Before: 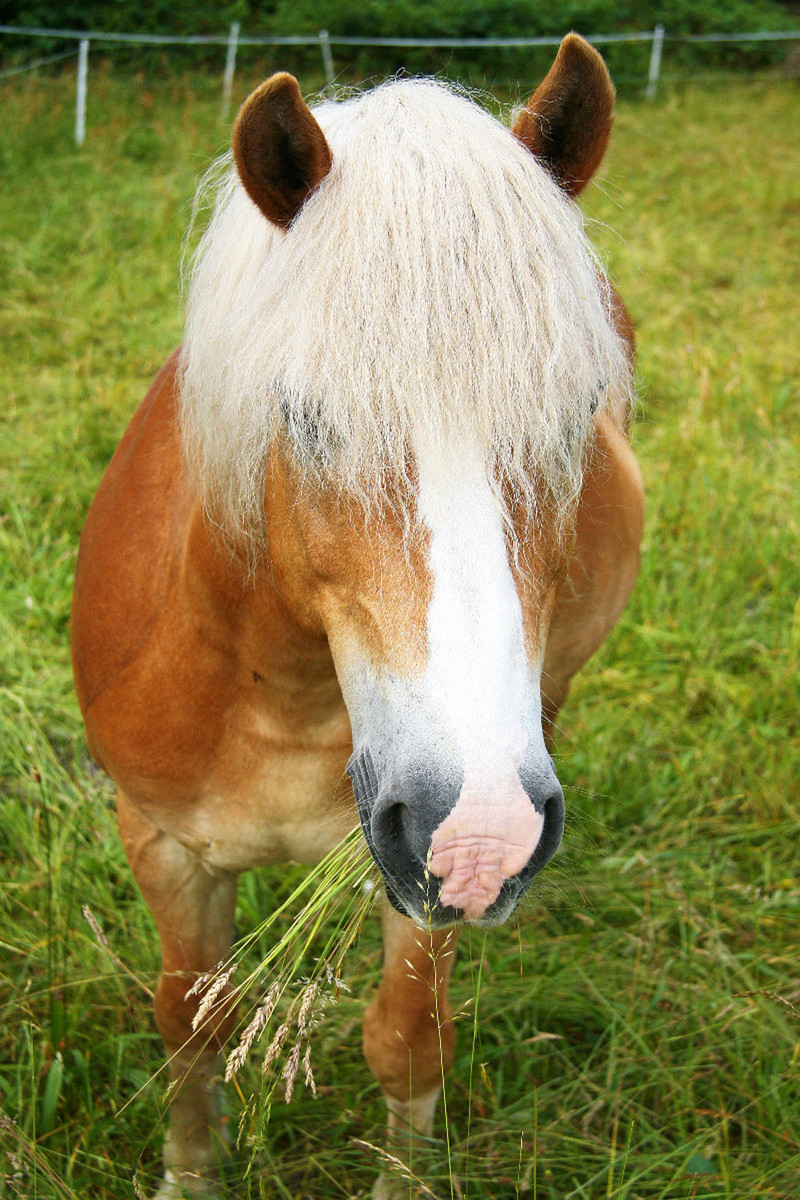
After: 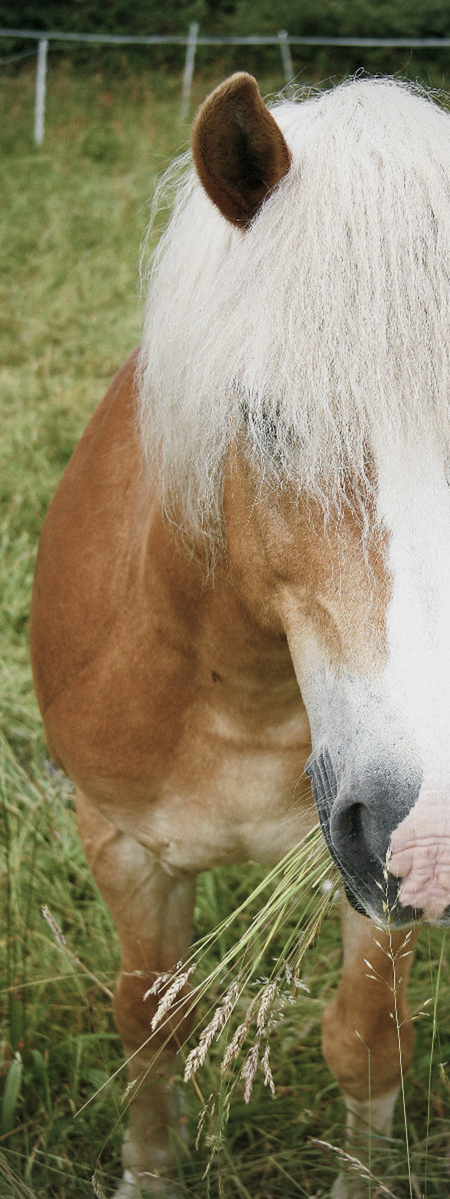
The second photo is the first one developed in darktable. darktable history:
color balance rgb: perceptual saturation grading › global saturation 20%, perceptual saturation grading › highlights -24.778%, perceptual saturation grading › shadows 49.498%, contrast -9.954%
vignetting: on, module defaults
color correction: highlights b* 0.04, saturation 0.486
crop: left 5.136%, right 38.599%
